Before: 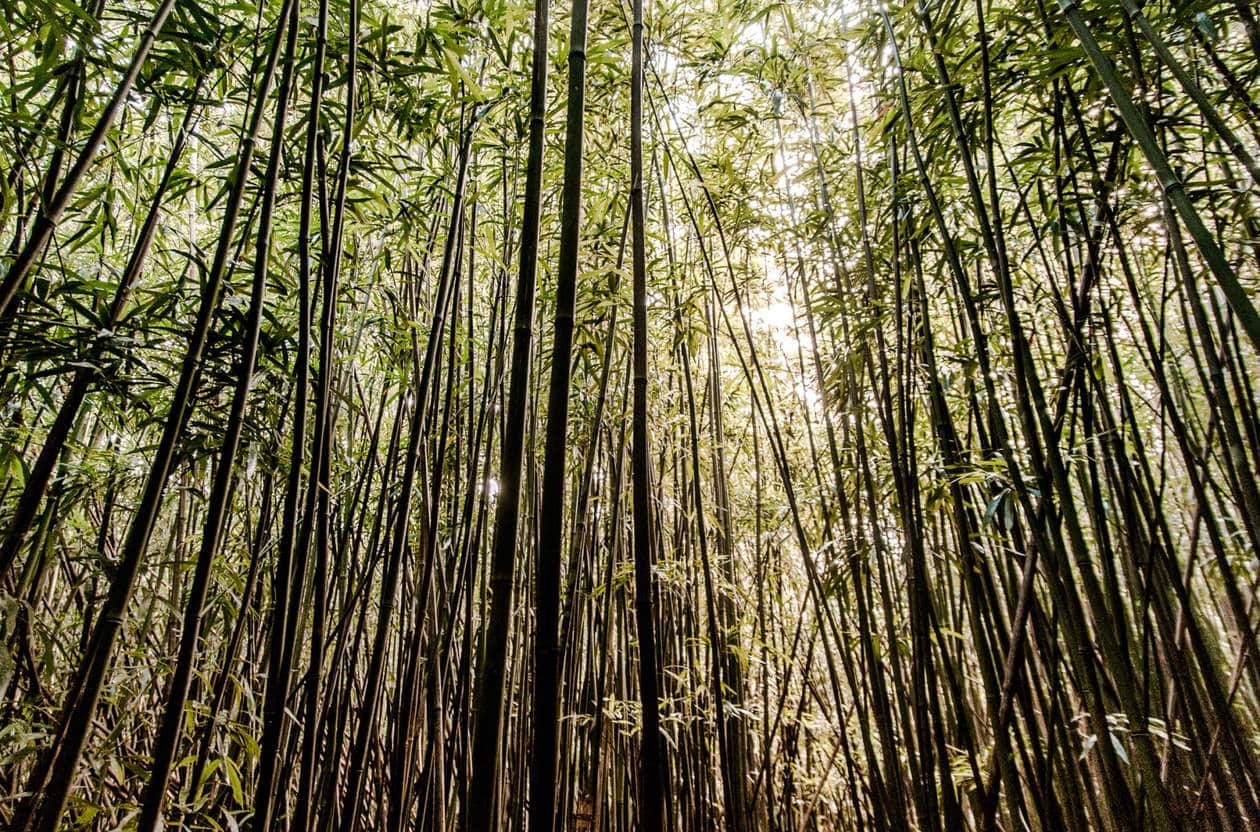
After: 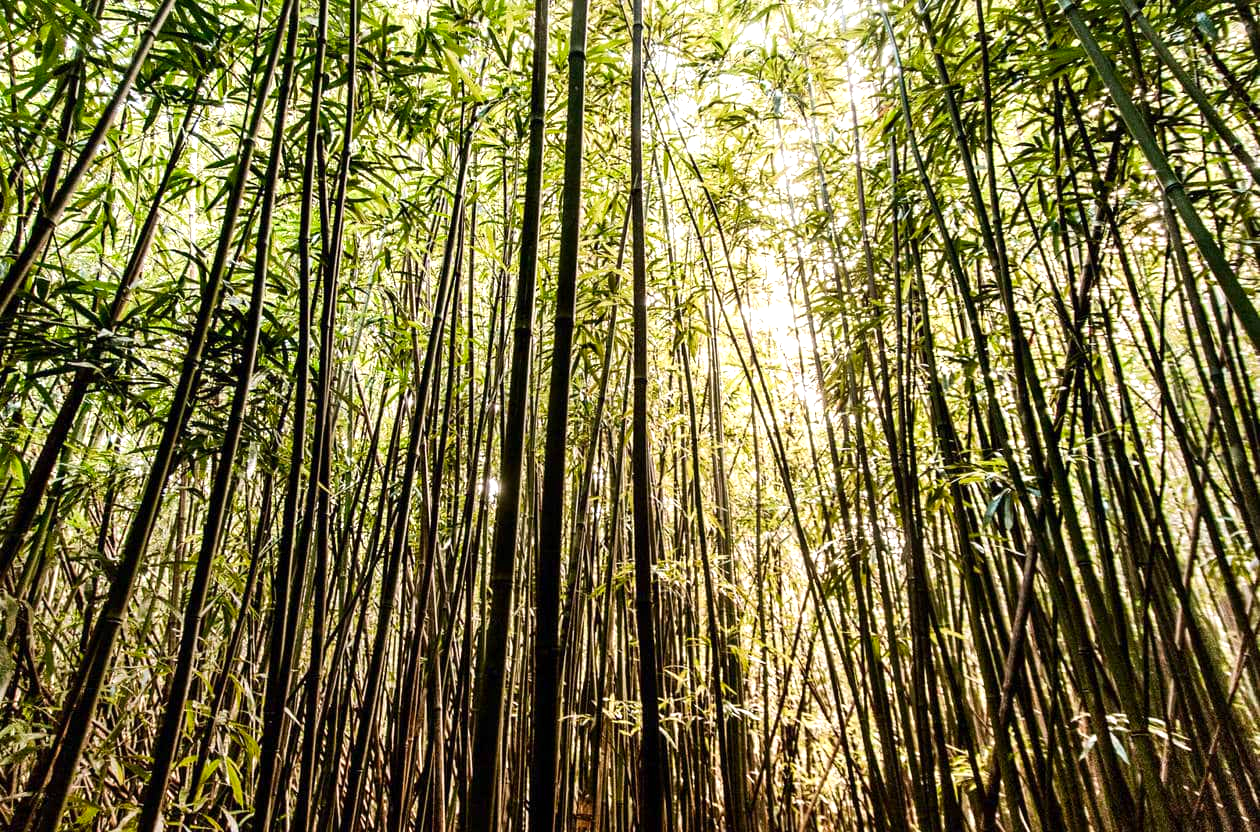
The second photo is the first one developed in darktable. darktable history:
contrast brightness saturation: contrast 0.078, saturation 0.197
exposure: exposure 0.603 EV, compensate highlight preservation false
